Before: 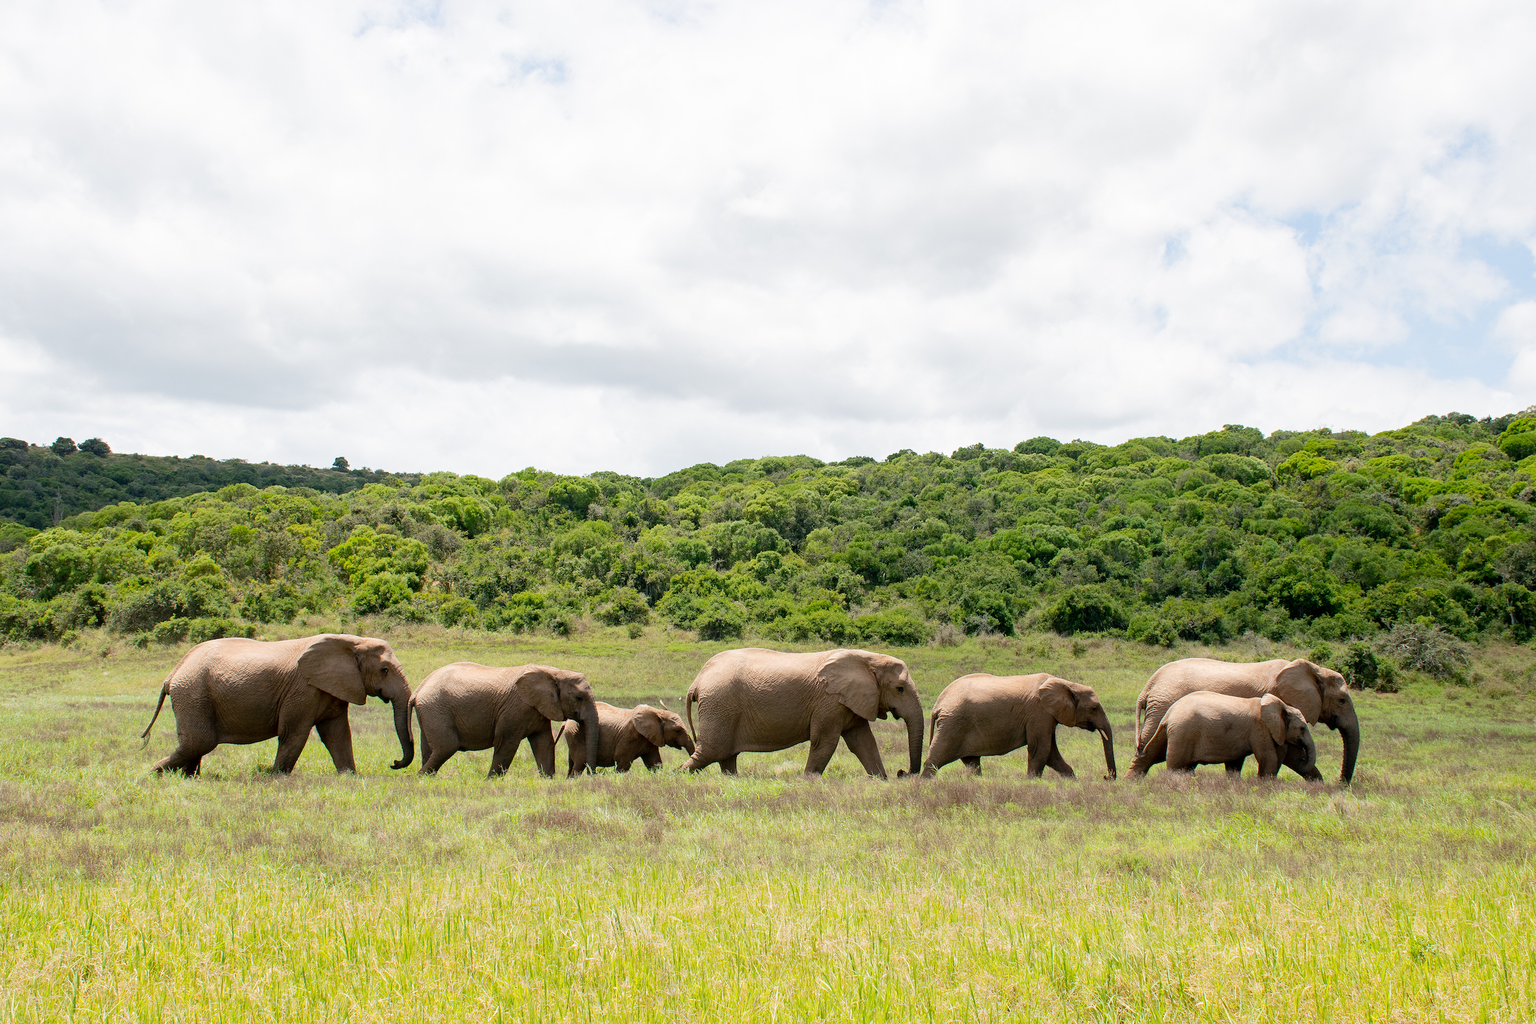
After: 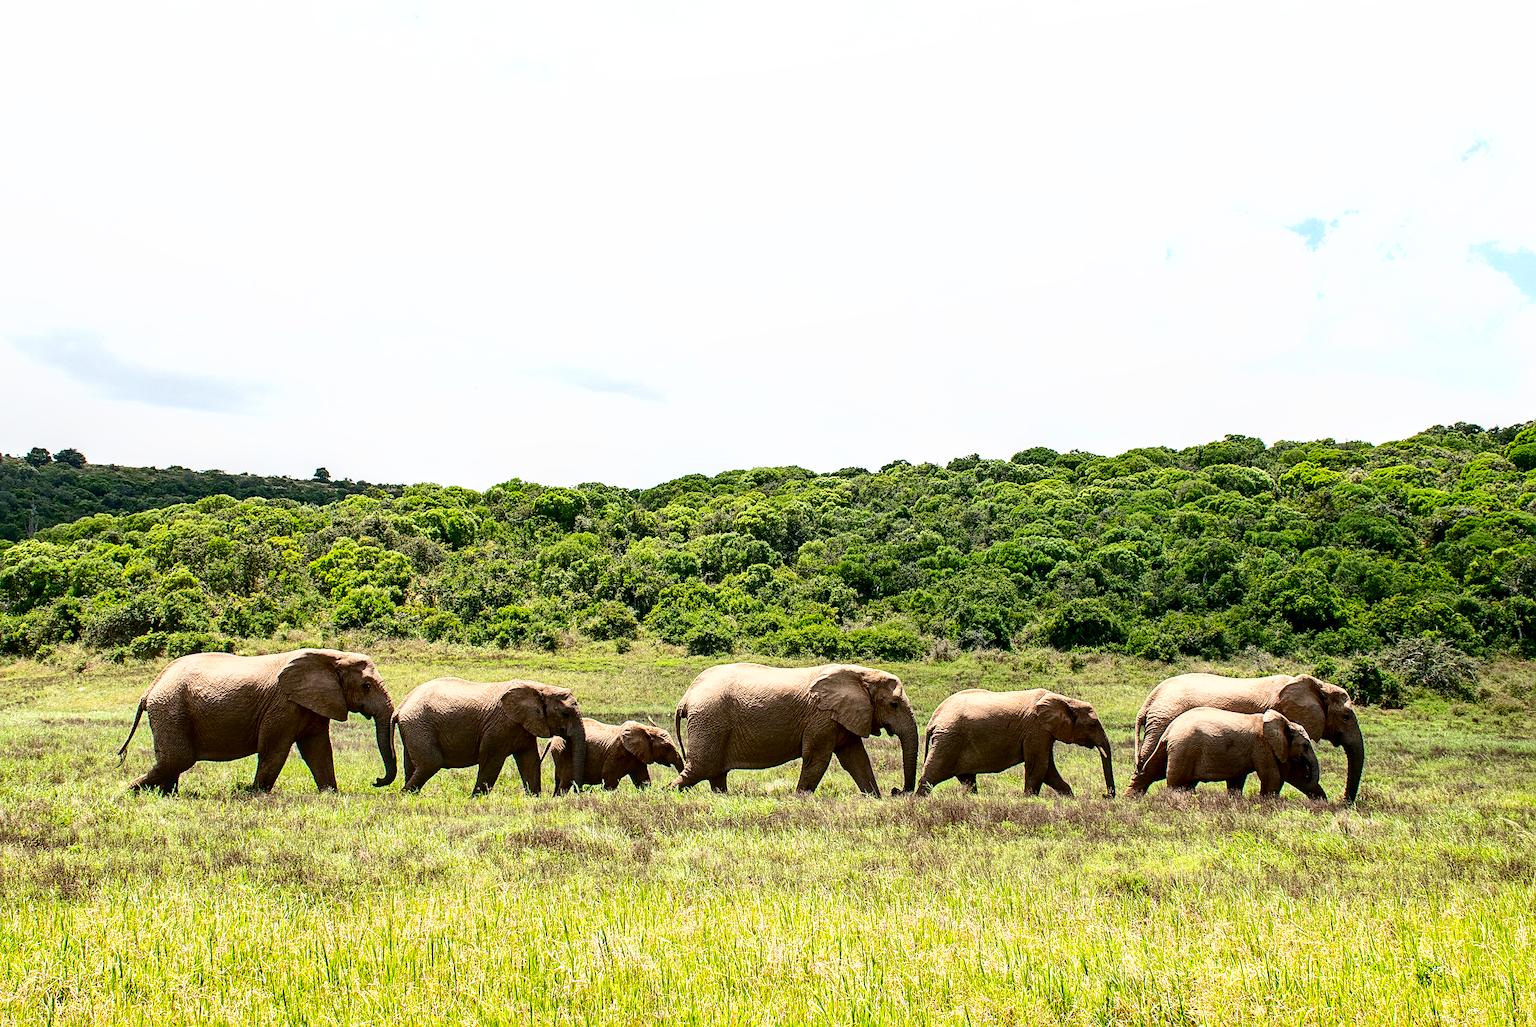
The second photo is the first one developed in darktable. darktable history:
contrast brightness saturation: contrast 0.189, brightness -0.225, saturation 0.107
sharpen: on, module defaults
crop: left 1.739%, right 0.268%, bottom 1.596%
exposure: black level correction 0, exposure 0.499 EV, compensate highlight preservation false
local contrast: detail 130%
shadows and highlights: soften with gaussian
